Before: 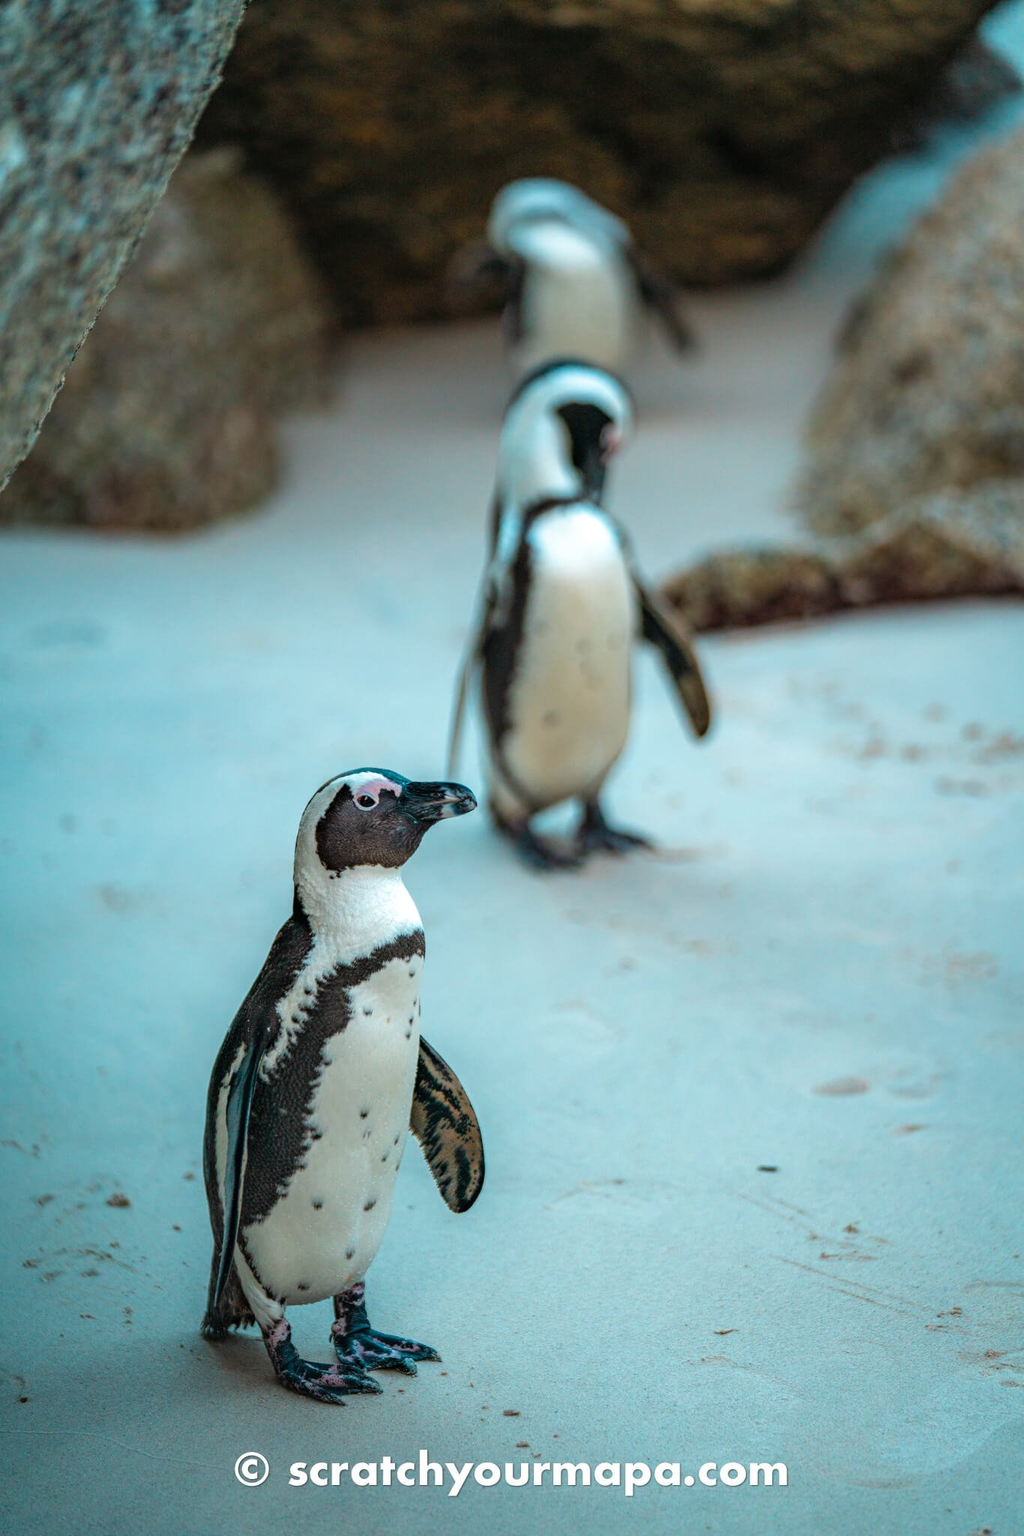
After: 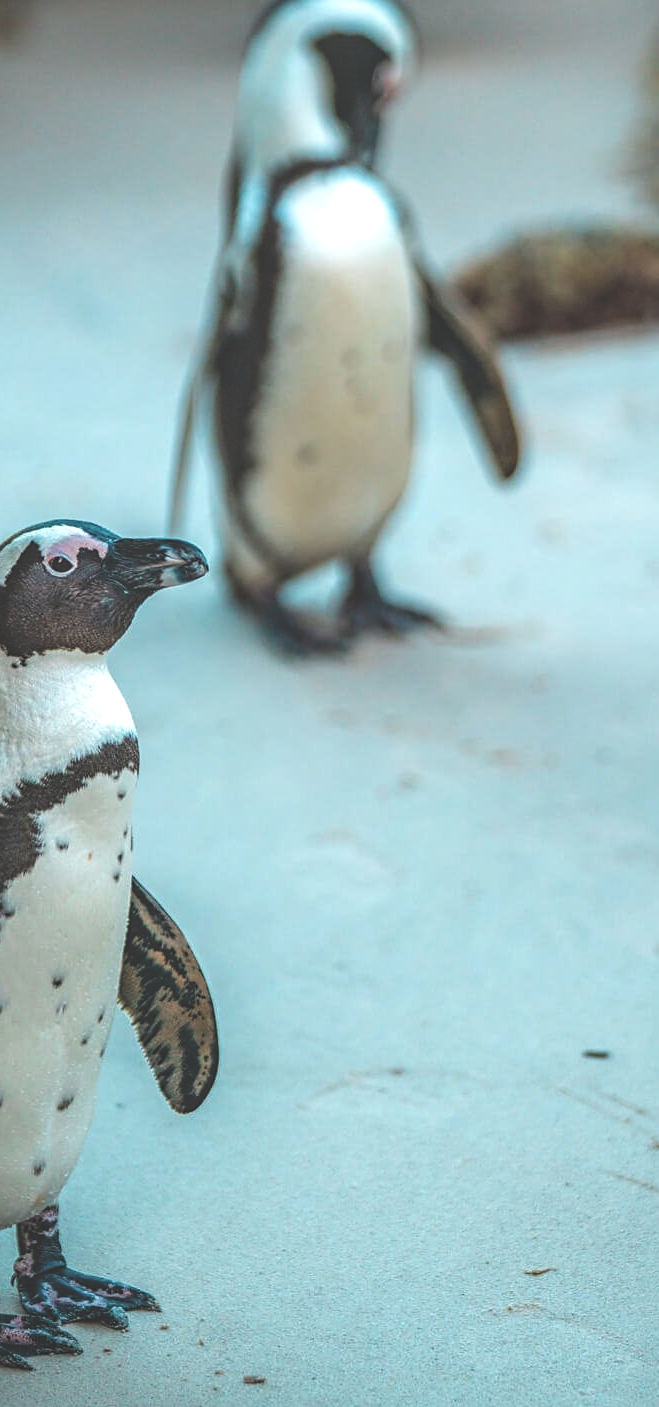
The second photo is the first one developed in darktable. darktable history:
crop: left 31.379%, top 24.658%, right 20.326%, bottom 6.628%
sharpen: radius 1.864, amount 0.398, threshold 1.271
local contrast: on, module defaults
exposure: black level correction -0.041, exposure 0.064 EV, compensate highlight preservation false
